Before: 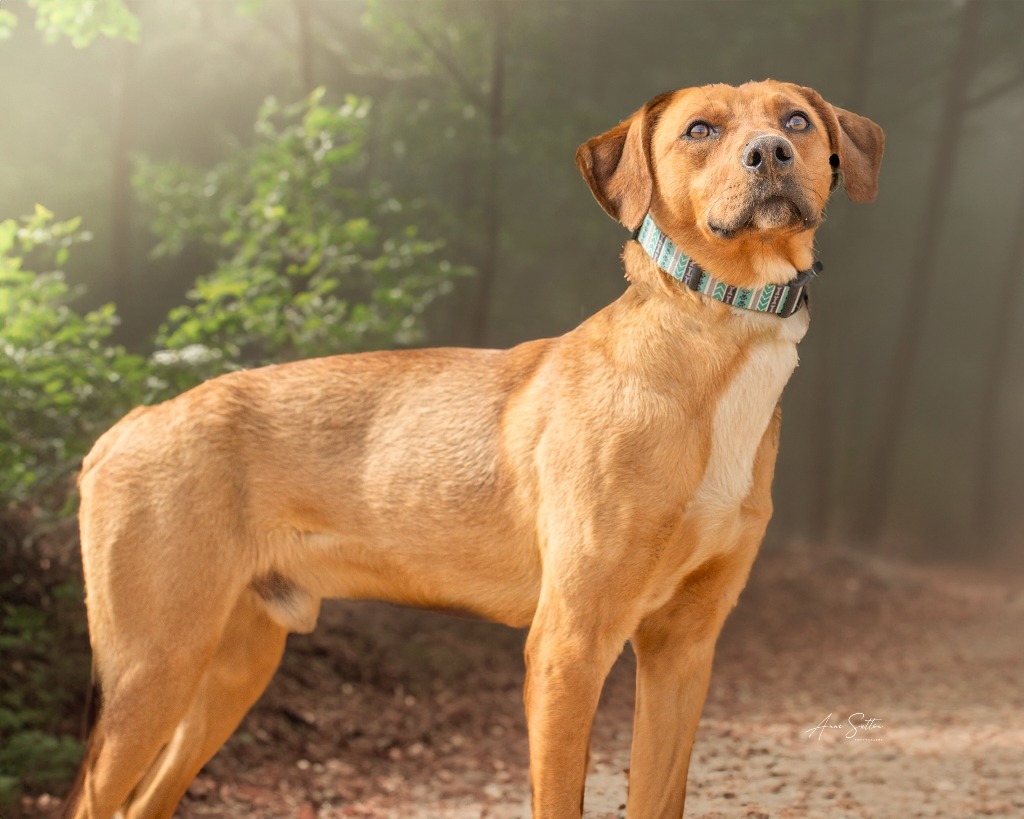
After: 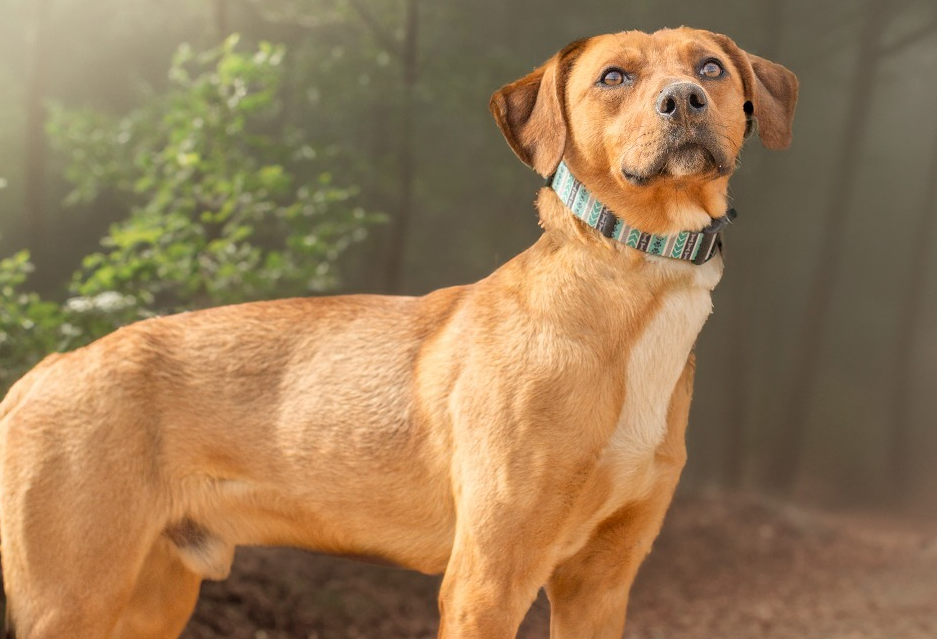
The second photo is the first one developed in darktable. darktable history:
crop: left 8.399%, top 6.545%, bottom 15.35%
